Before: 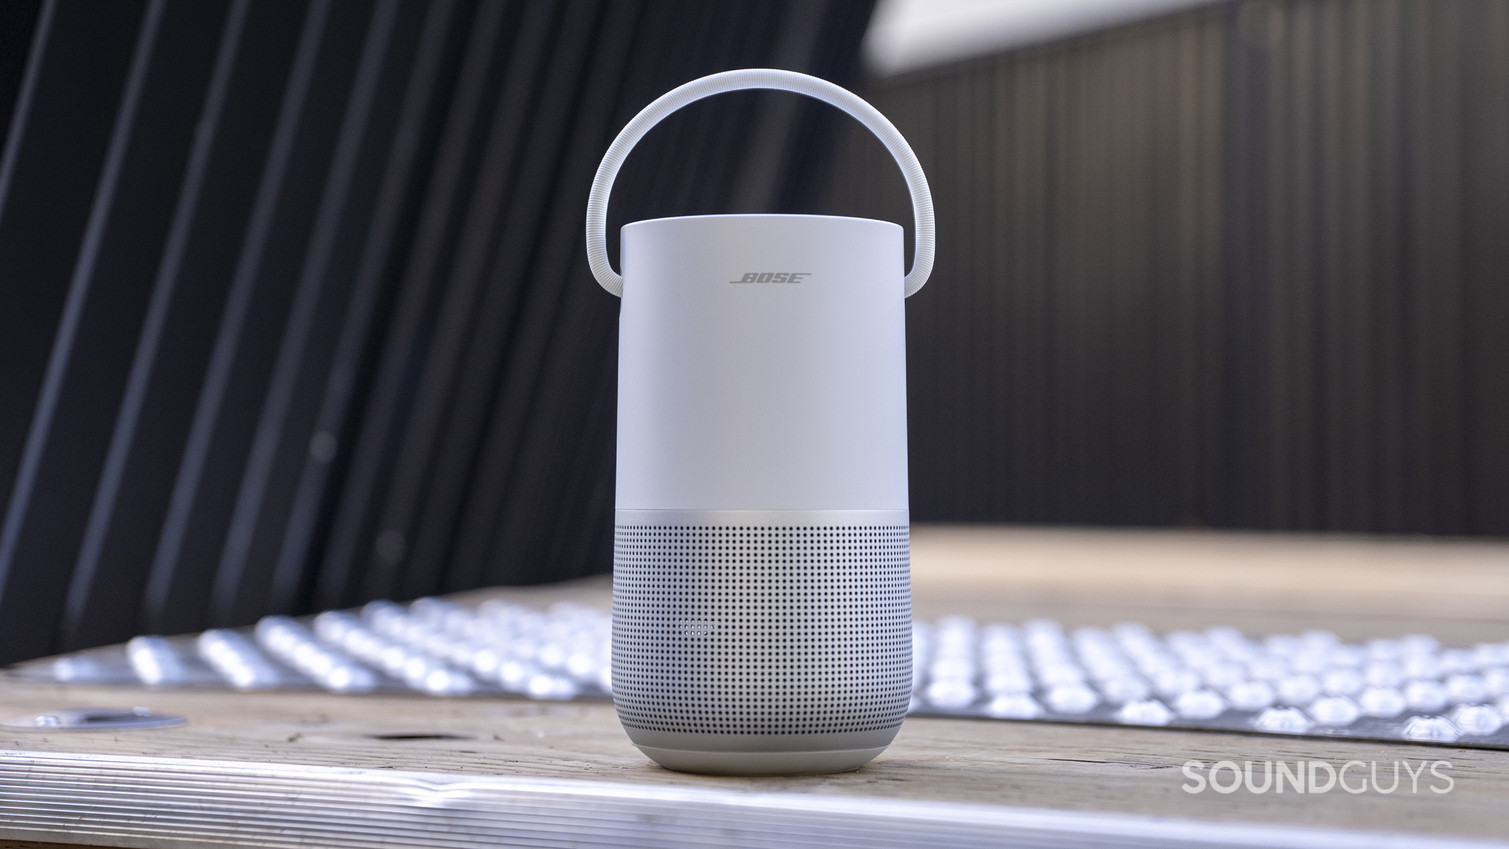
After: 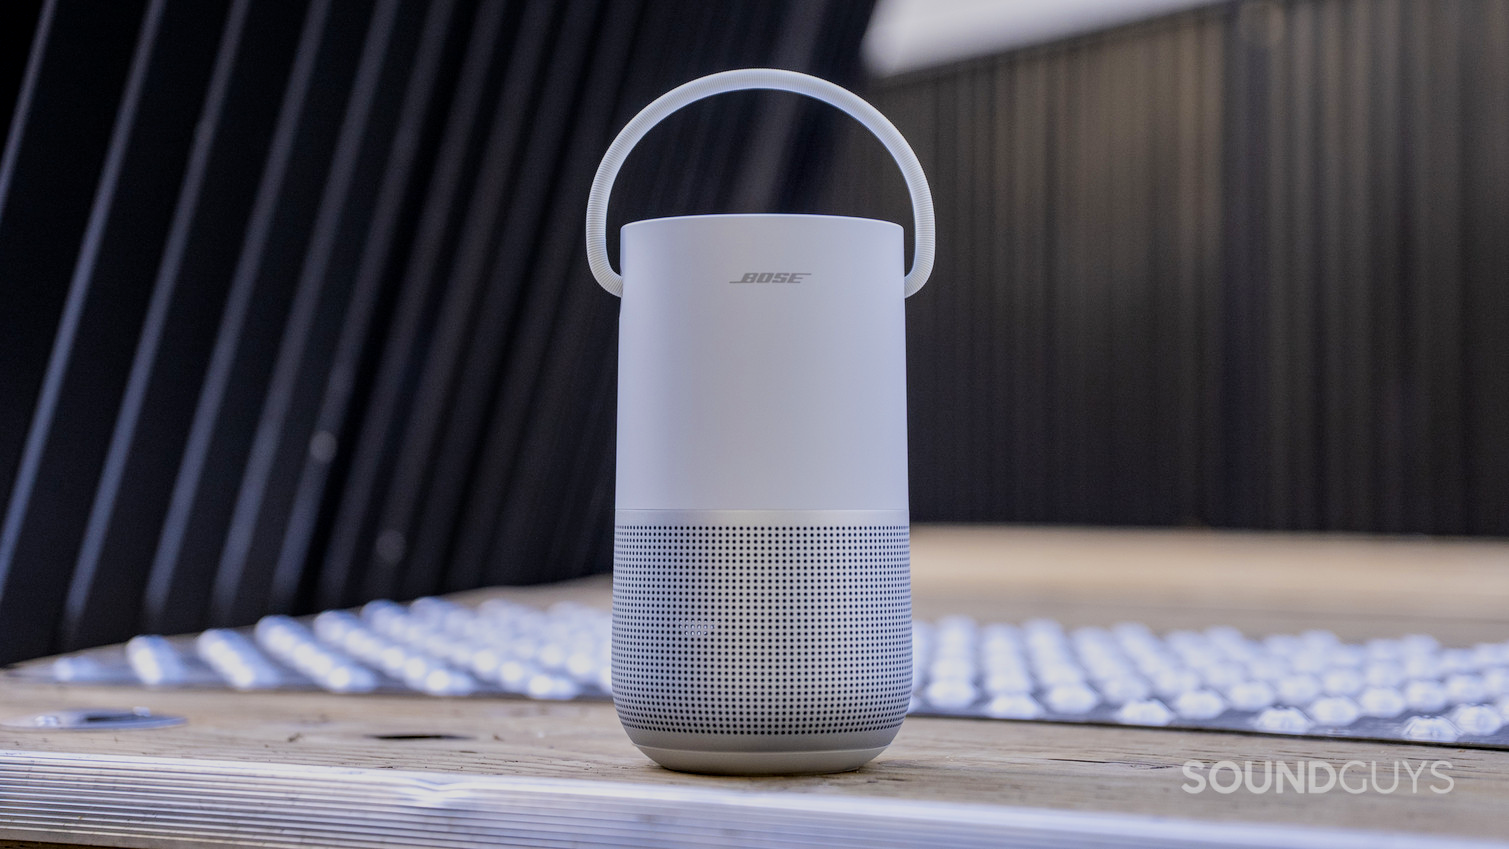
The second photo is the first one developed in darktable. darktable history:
filmic rgb: black relative exposure -7.65 EV, white relative exposure 4.56 EV, hardness 3.61
tone equalizer "mask blending: all purposes": on, module defaults
local contrast: detail 130%
color balance rgb: linear chroma grading › global chroma 15%, perceptual saturation grading › global saturation 30%
color zones: curves: ch0 [(0.068, 0.464) (0.25, 0.5) (0.48, 0.508) (0.75, 0.536) (0.886, 0.476) (0.967, 0.456)]; ch1 [(0.066, 0.456) (0.25, 0.5) (0.616, 0.508) (0.746, 0.56) (0.934, 0.444)]
